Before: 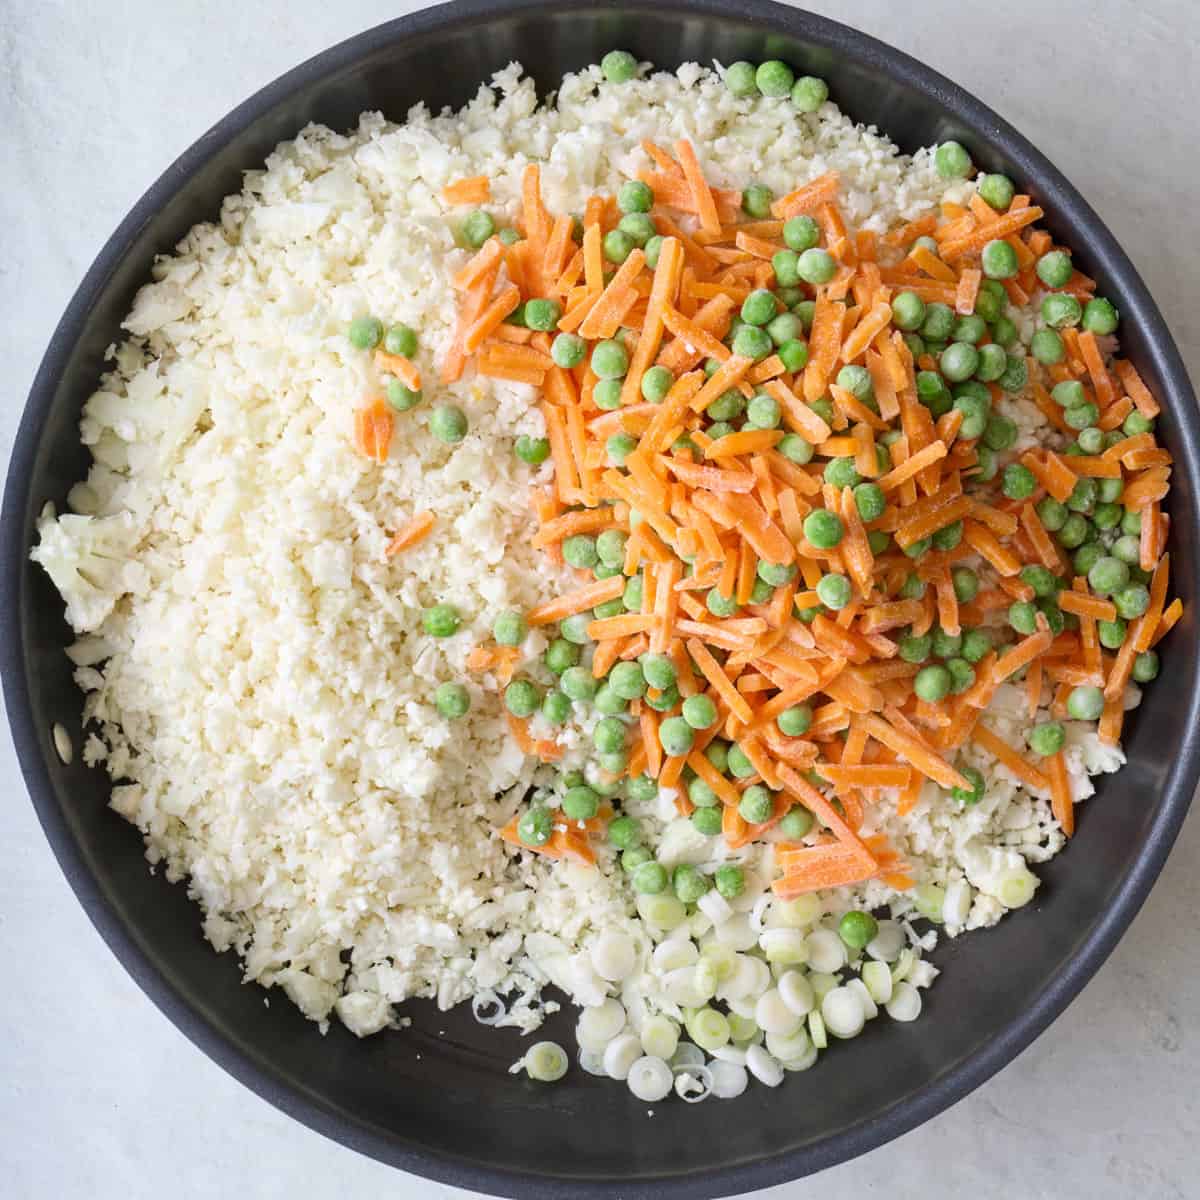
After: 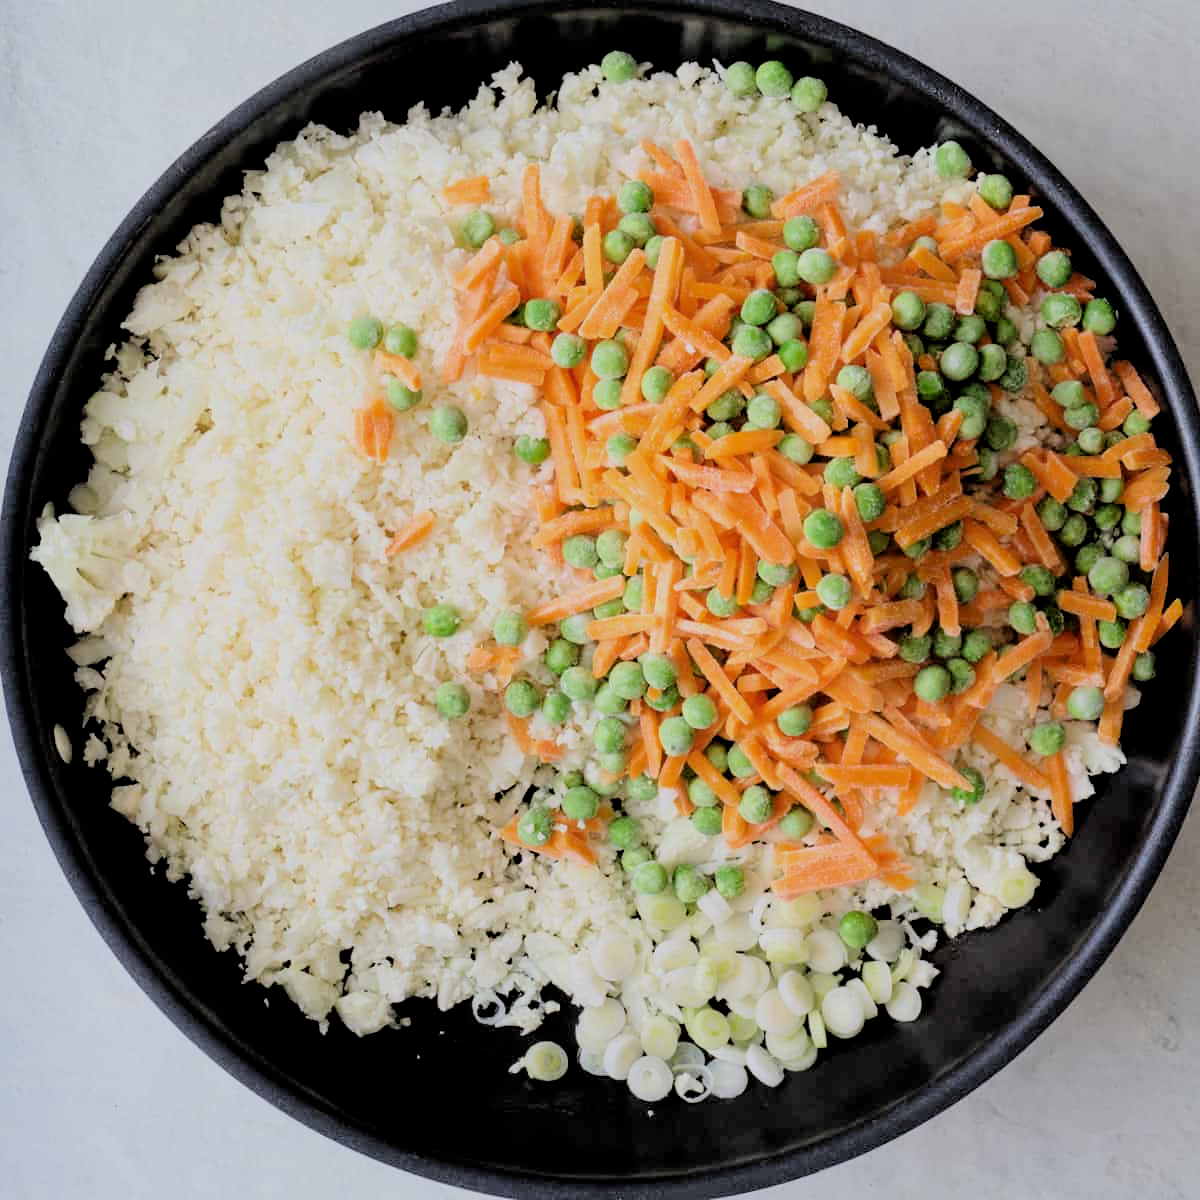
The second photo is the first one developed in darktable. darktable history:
filmic rgb: black relative exposure -2.7 EV, white relative exposure 4.56 EV, hardness 1.76, contrast 1.236, color science v6 (2022)
